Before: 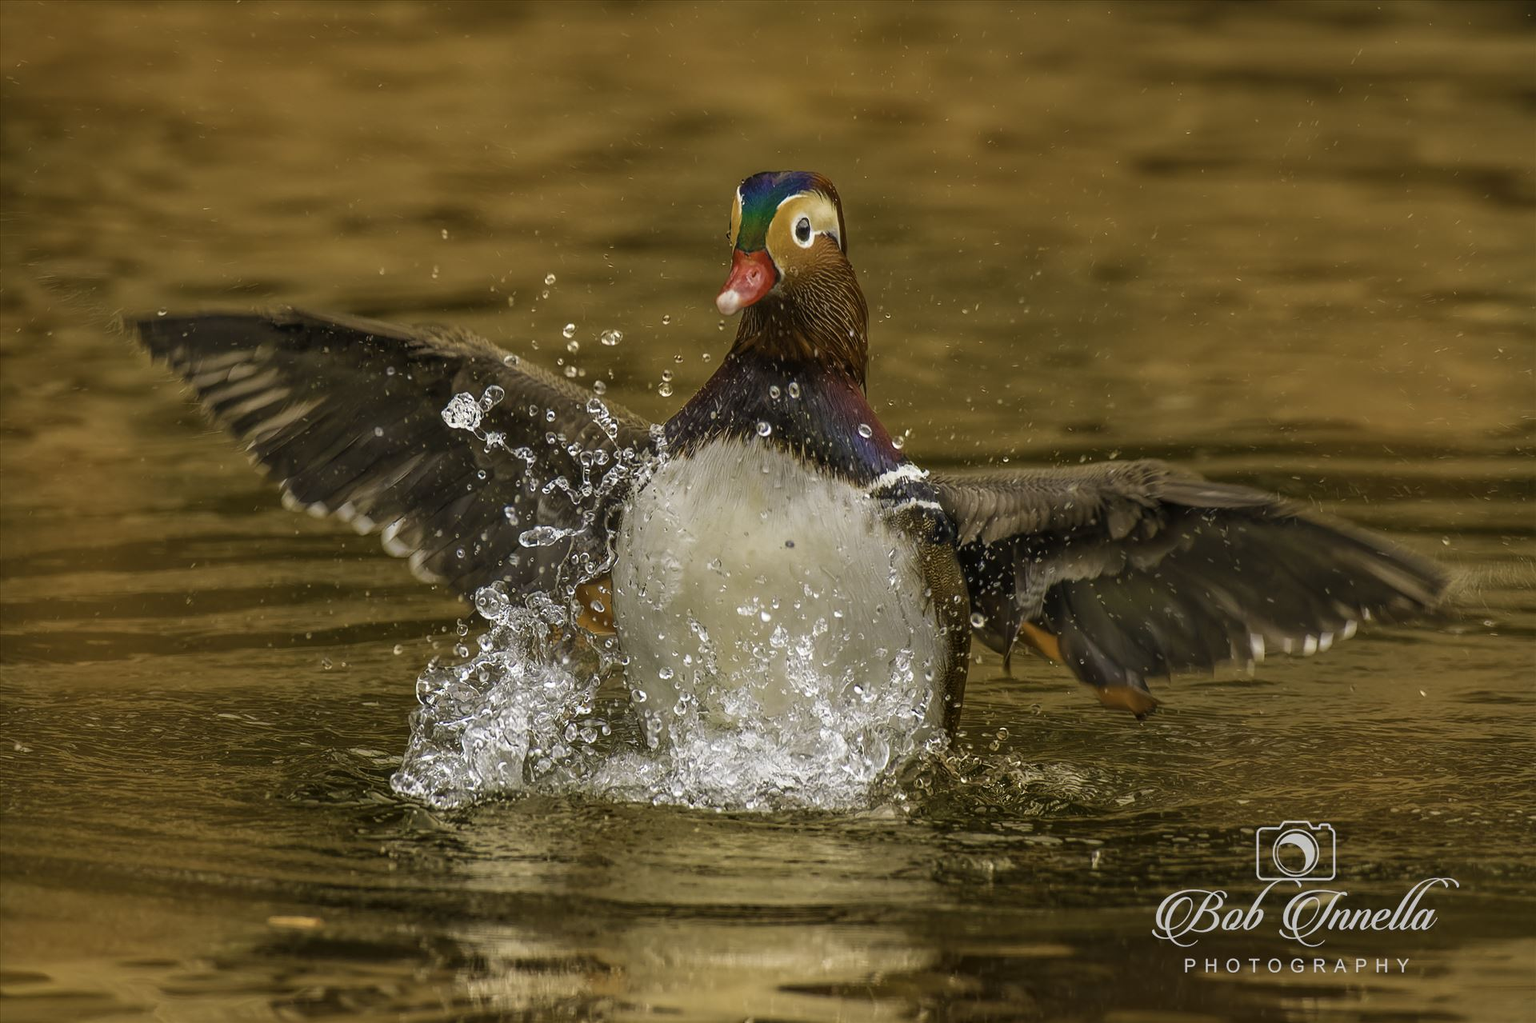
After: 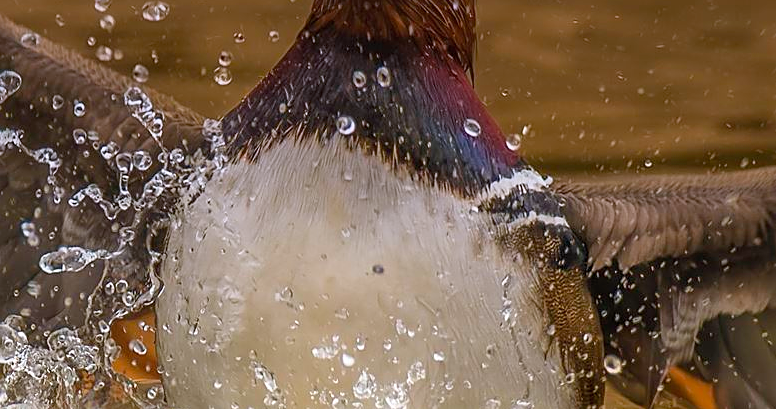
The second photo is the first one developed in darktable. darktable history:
sharpen: on, module defaults
graduated density: hue 238.83°, saturation 50%
exposure: black level correction -0.003, exposure 0.04 EV, compensate highlight preservation false
crop: left 31.751%, top 32.172%, right 27.8%, bottom 35.83%
